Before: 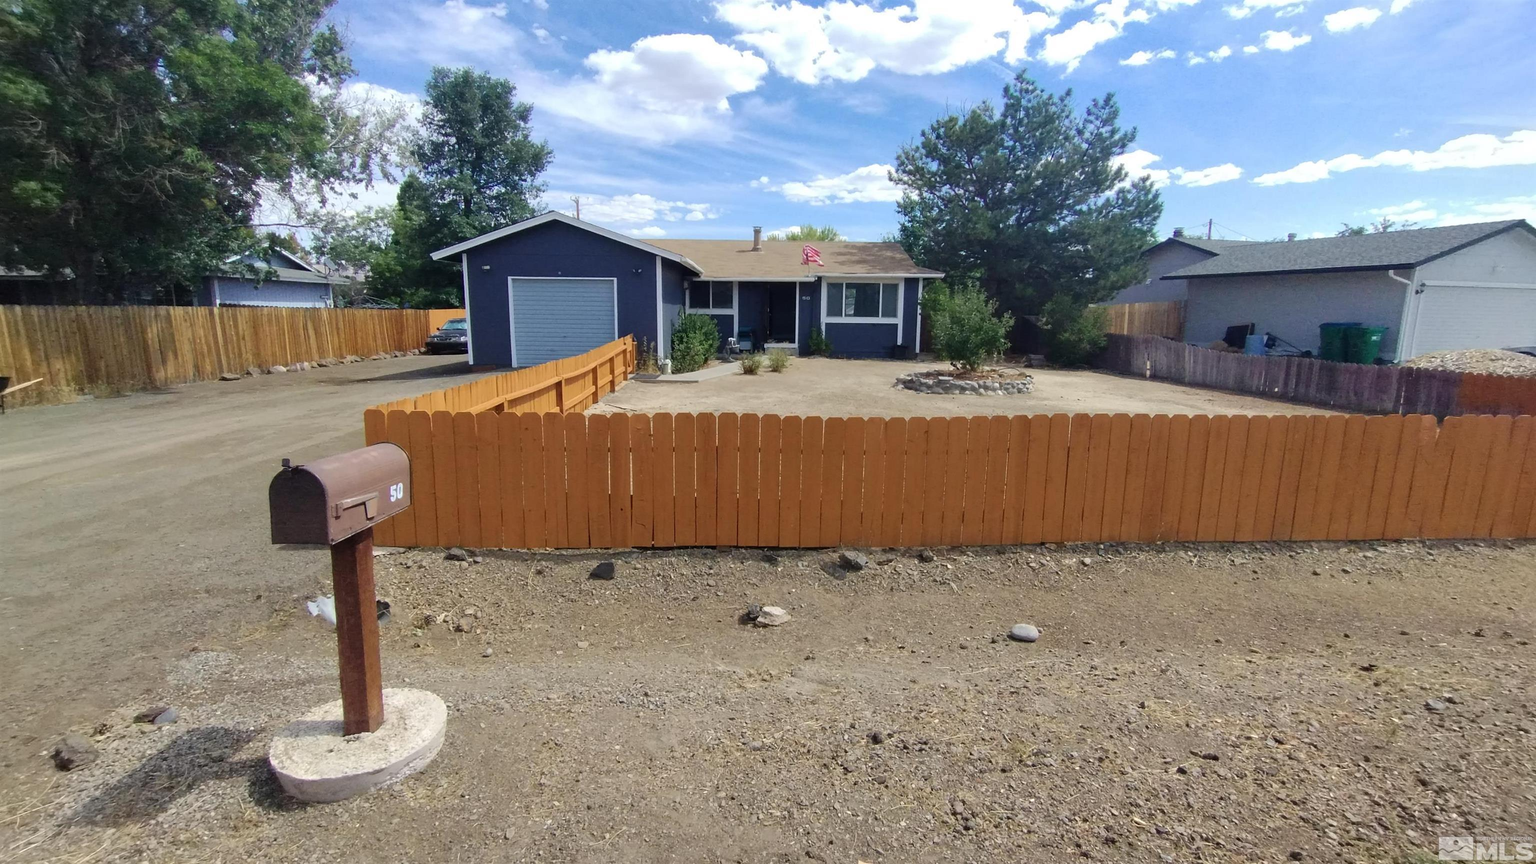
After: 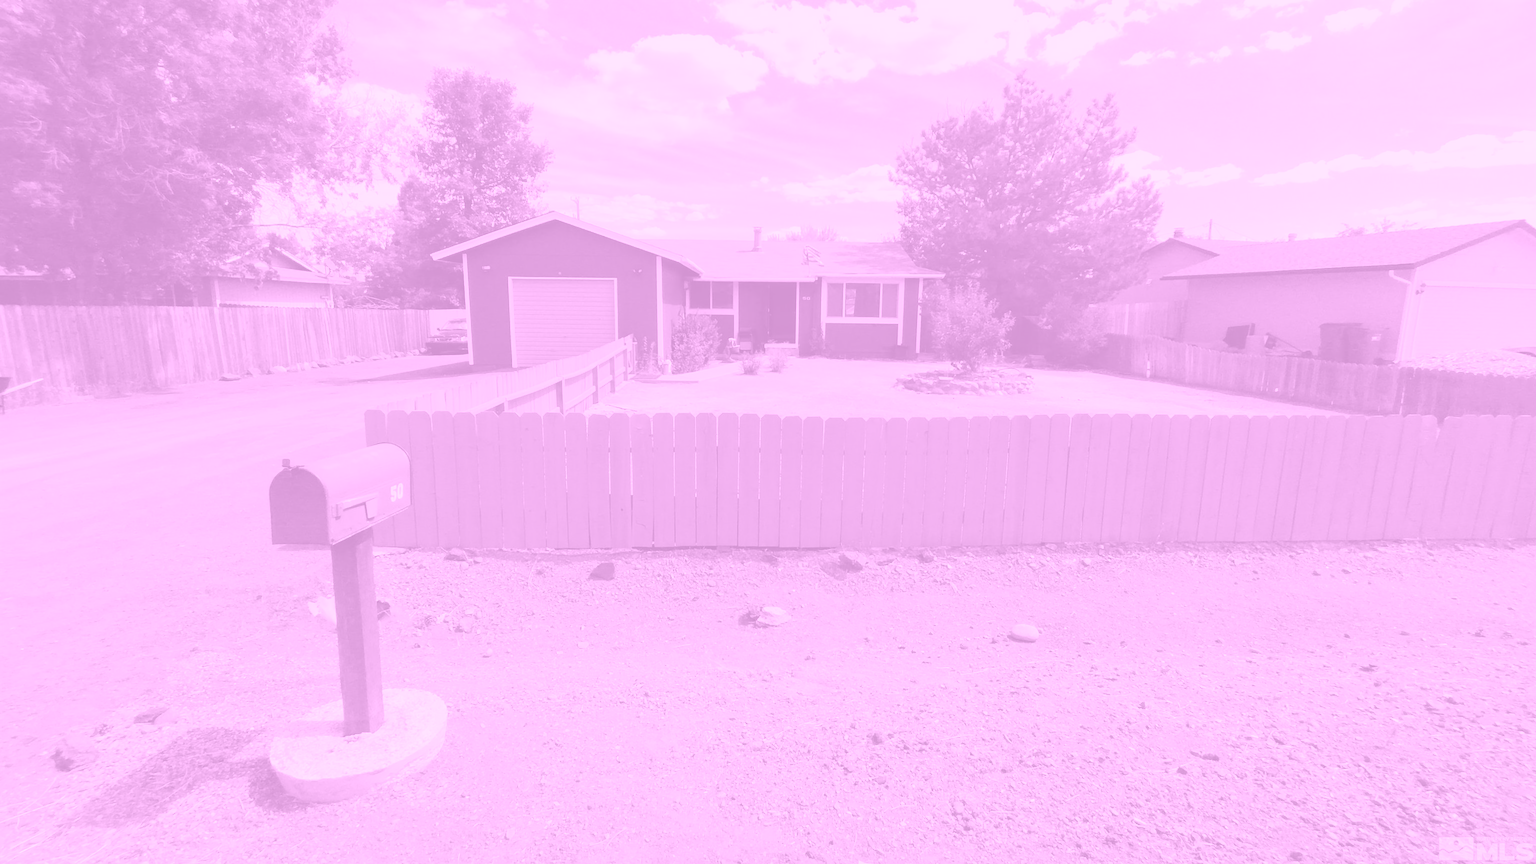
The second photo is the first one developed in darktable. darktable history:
colorize: hue 331.2°, saturation 75%, source mix 30.28%, lightness 70.52%, version 1
color balance rgb: perceptual saturation grading › global saturation 20%, global vibrance 20%
